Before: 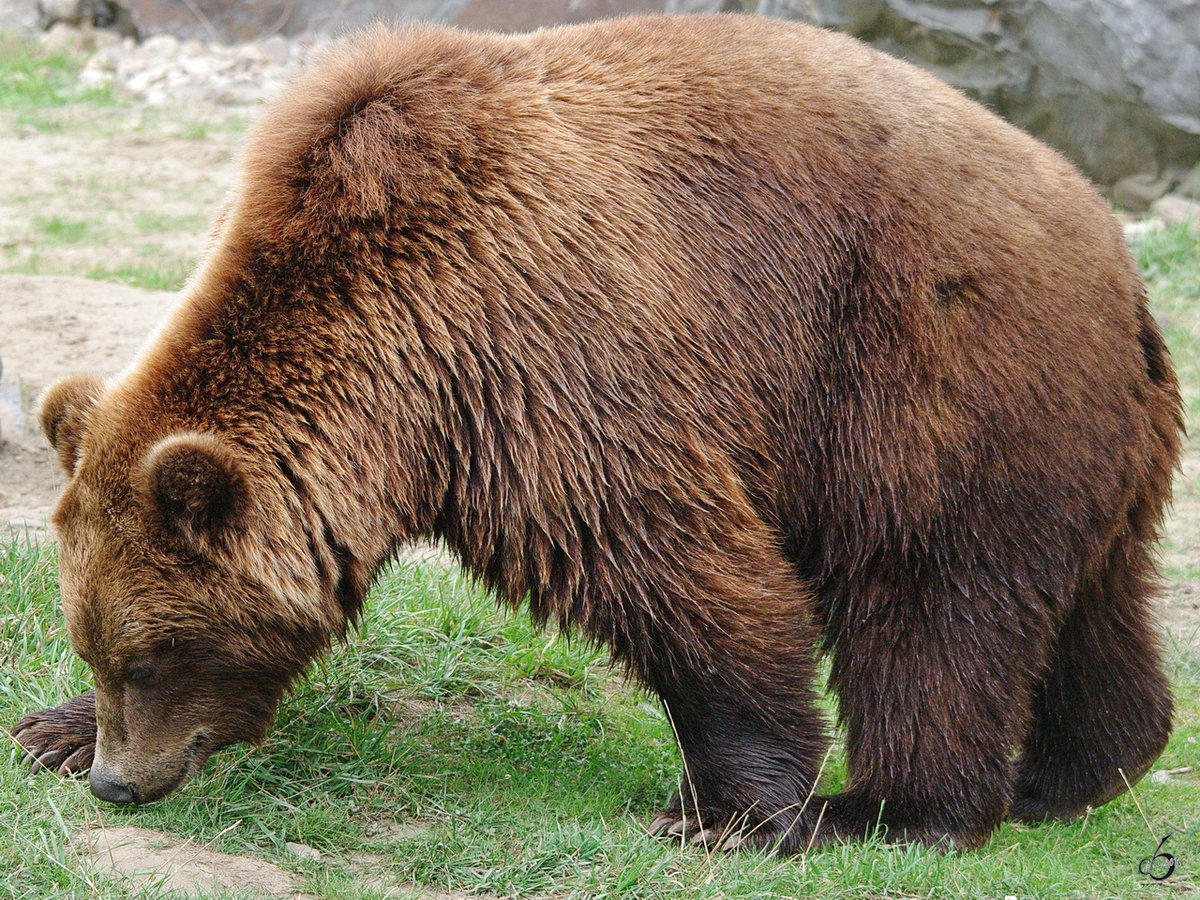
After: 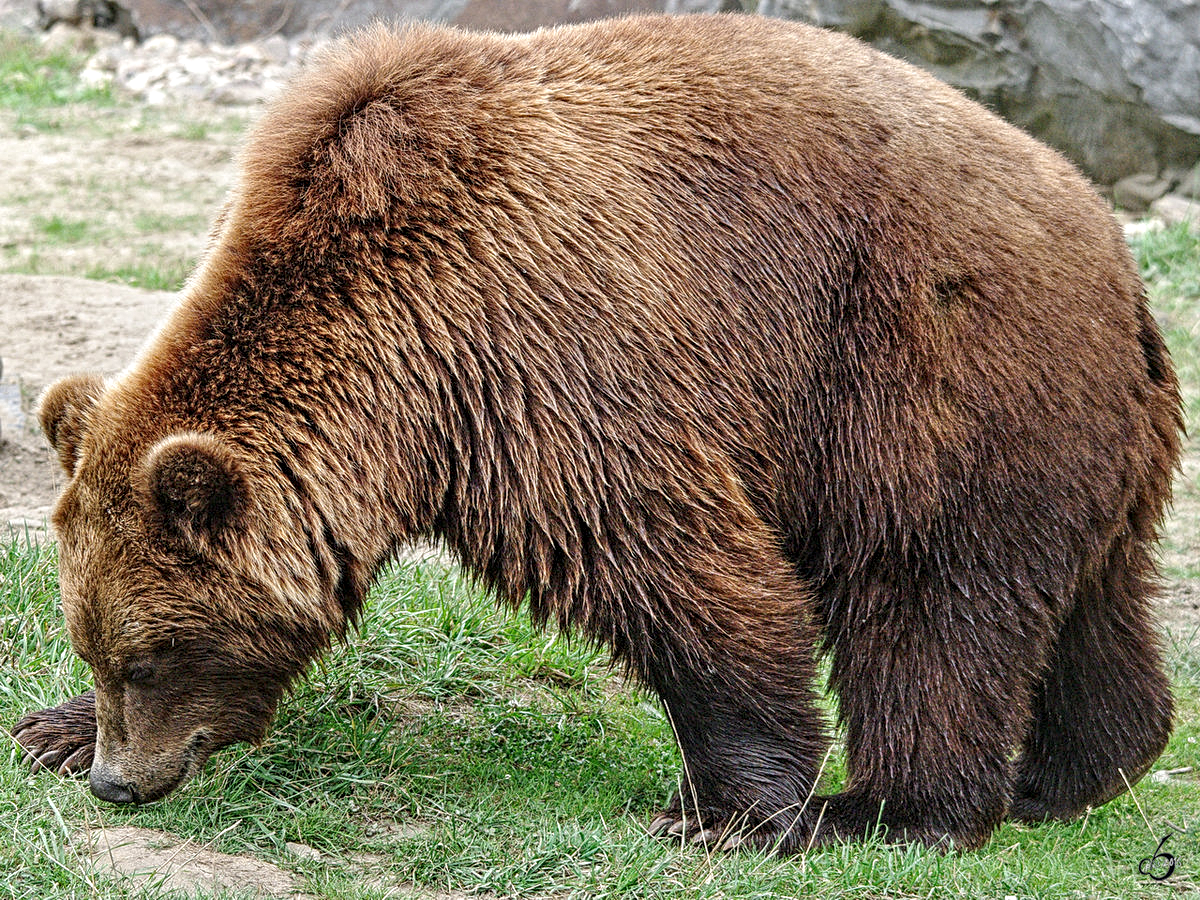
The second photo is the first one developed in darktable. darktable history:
local contrast: on, module defaults
contrast equalizer: octaves 7, y [[0.406, 0.494, 0.589, 0.753, 0.877, 0.999], [0.5 ×6], [0.5 ×6], [0 ×6], [0 ×6]], mix 0.337
